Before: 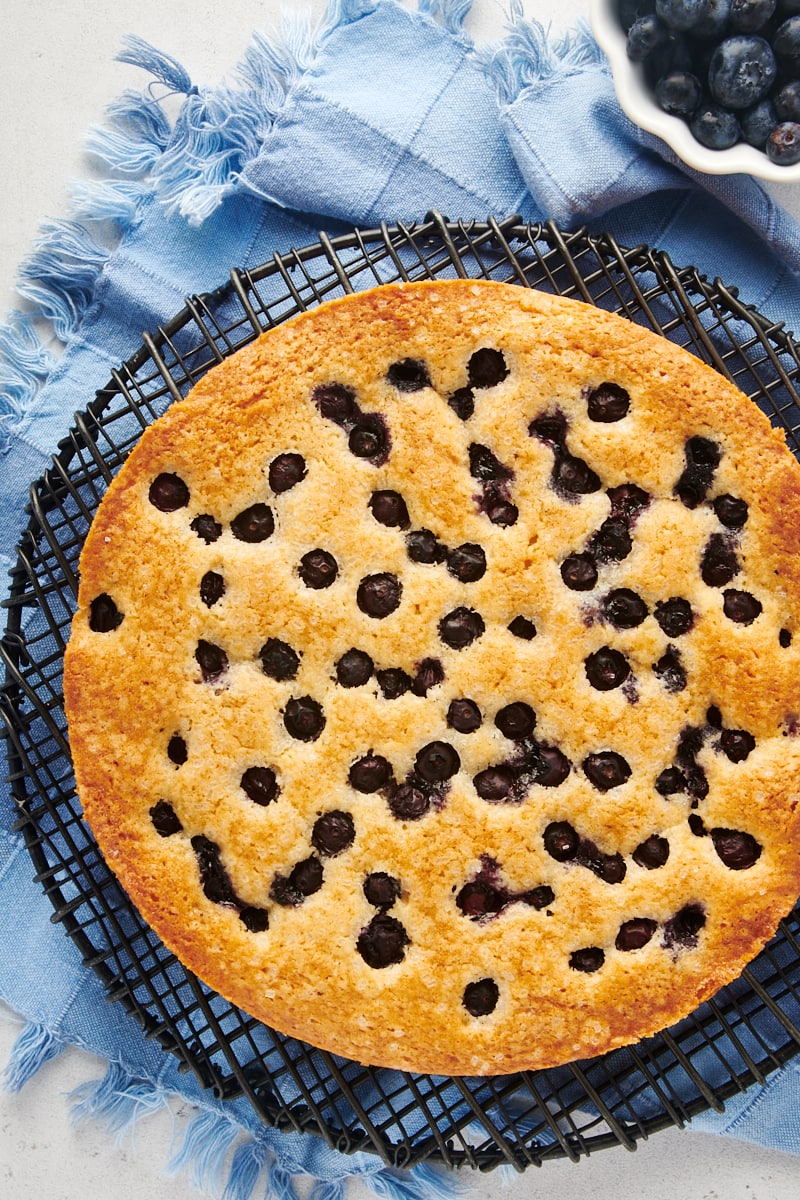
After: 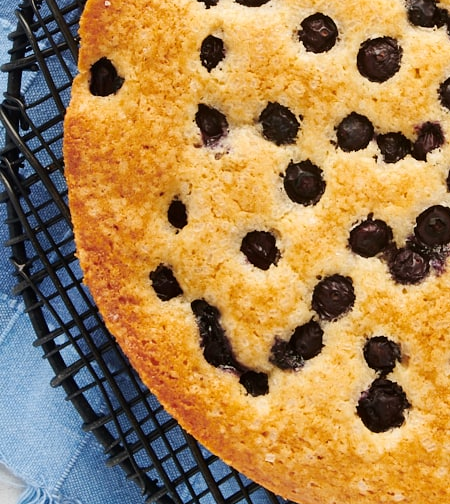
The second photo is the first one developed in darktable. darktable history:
crop: top 44.685%, right 43.659%, bottom 13.297%
